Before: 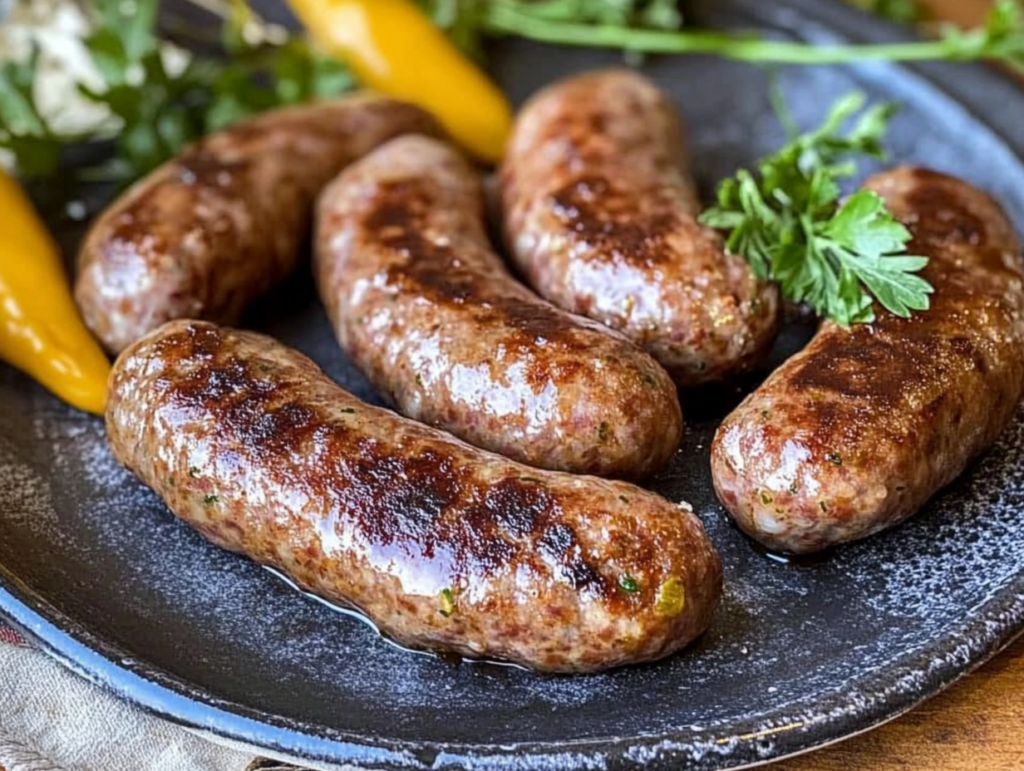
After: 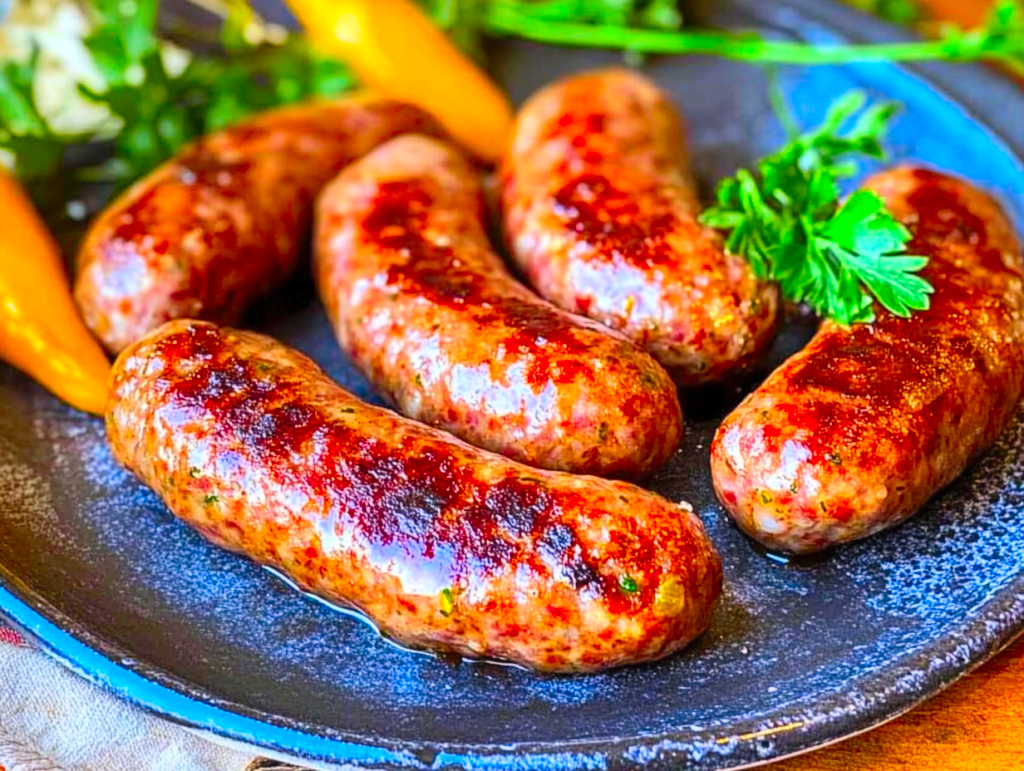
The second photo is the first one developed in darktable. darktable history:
contrast brightness saturation: contrast 0.14, brightness 0.21
white balance: emerald 1
color zones: curves: ch0 [(0, 0.613) (0.01, 0.613) (0.245, 0.448) (0.498, 0.529) (0.642, 0.665) (0.879, 0.777) (0.99, 0.613)]; ch1 [(0, 0) (0.143, 0) (0.286, 0) (0.429, 0) (0.571, 0) (0.714, 0) (0.857, 0)], mix -121.96%
color correction: saturation 2.15
